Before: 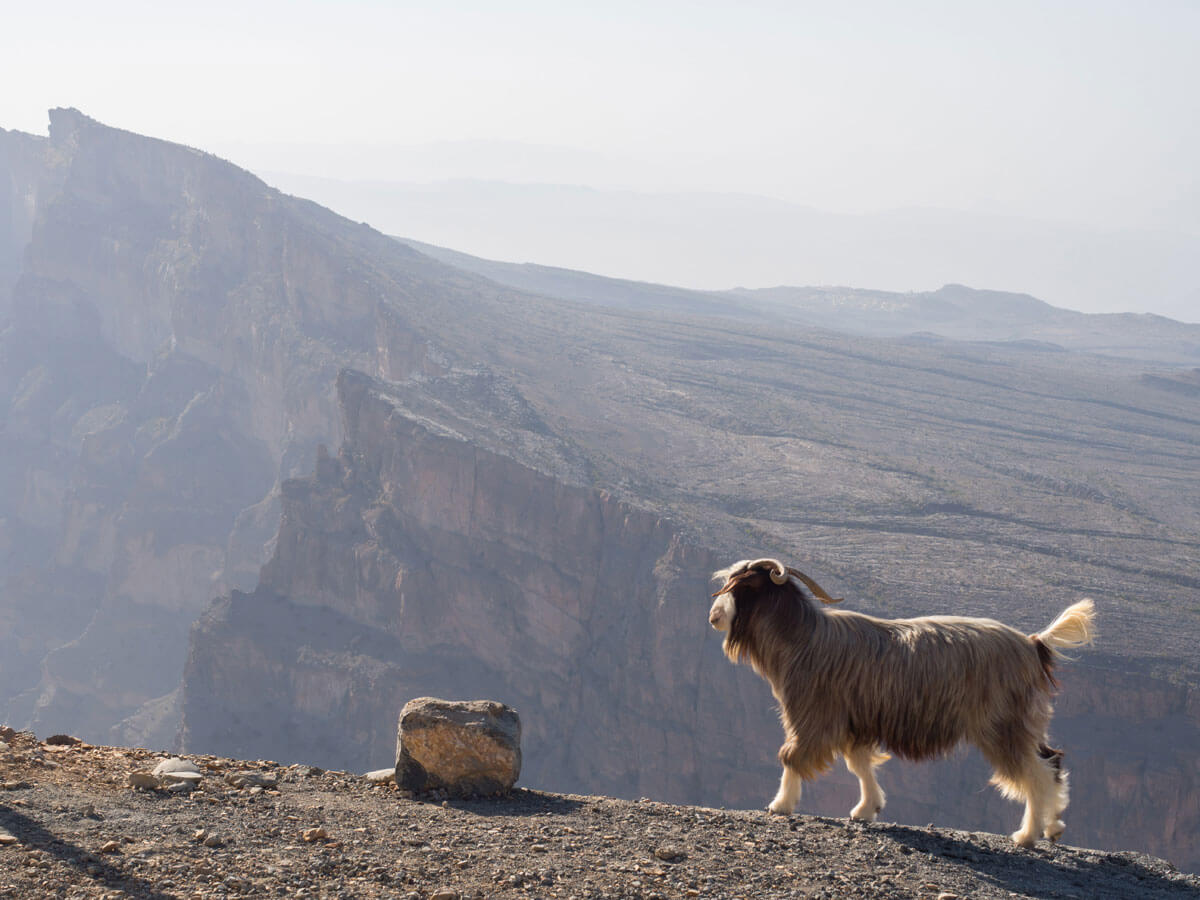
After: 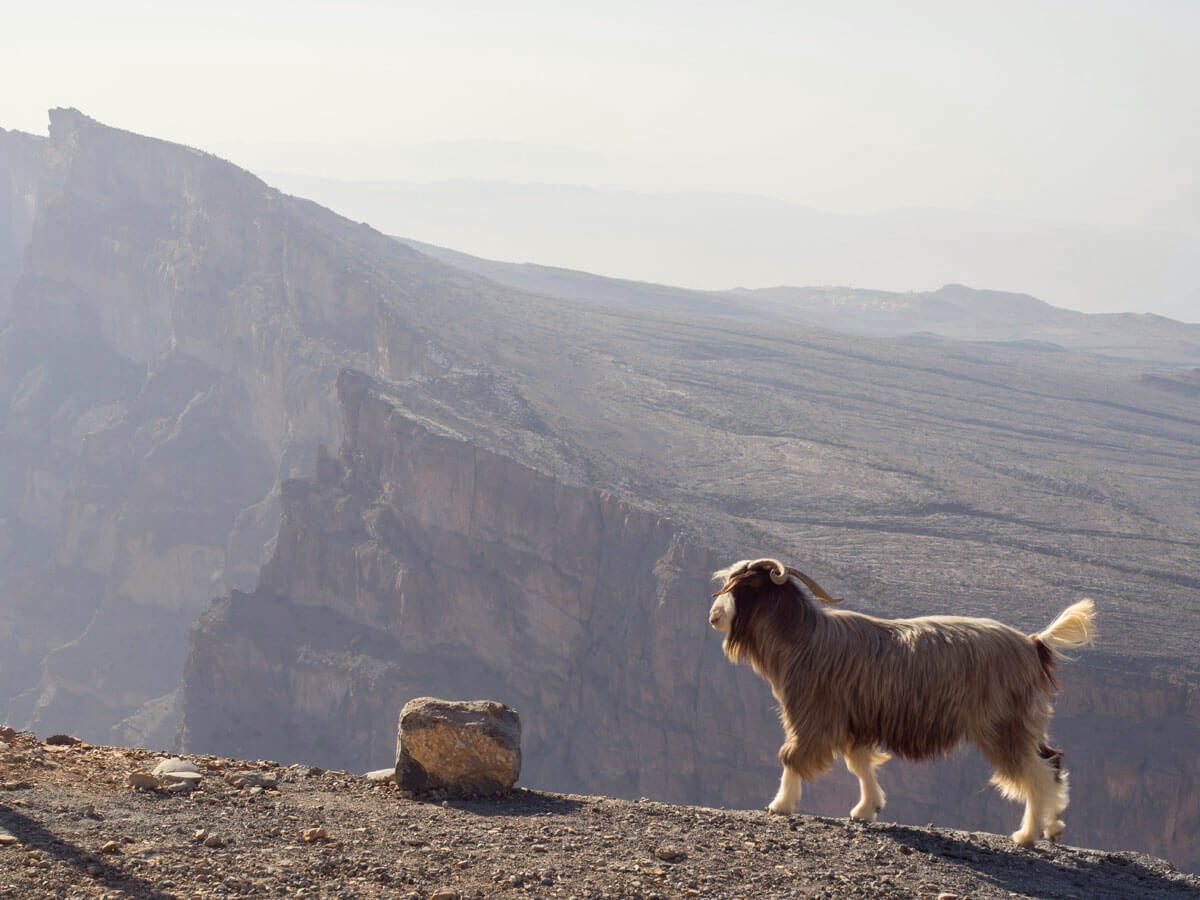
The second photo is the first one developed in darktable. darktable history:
color correction: highlights a* -1.11, highlights b* 4.45, shadows a* 3.61
